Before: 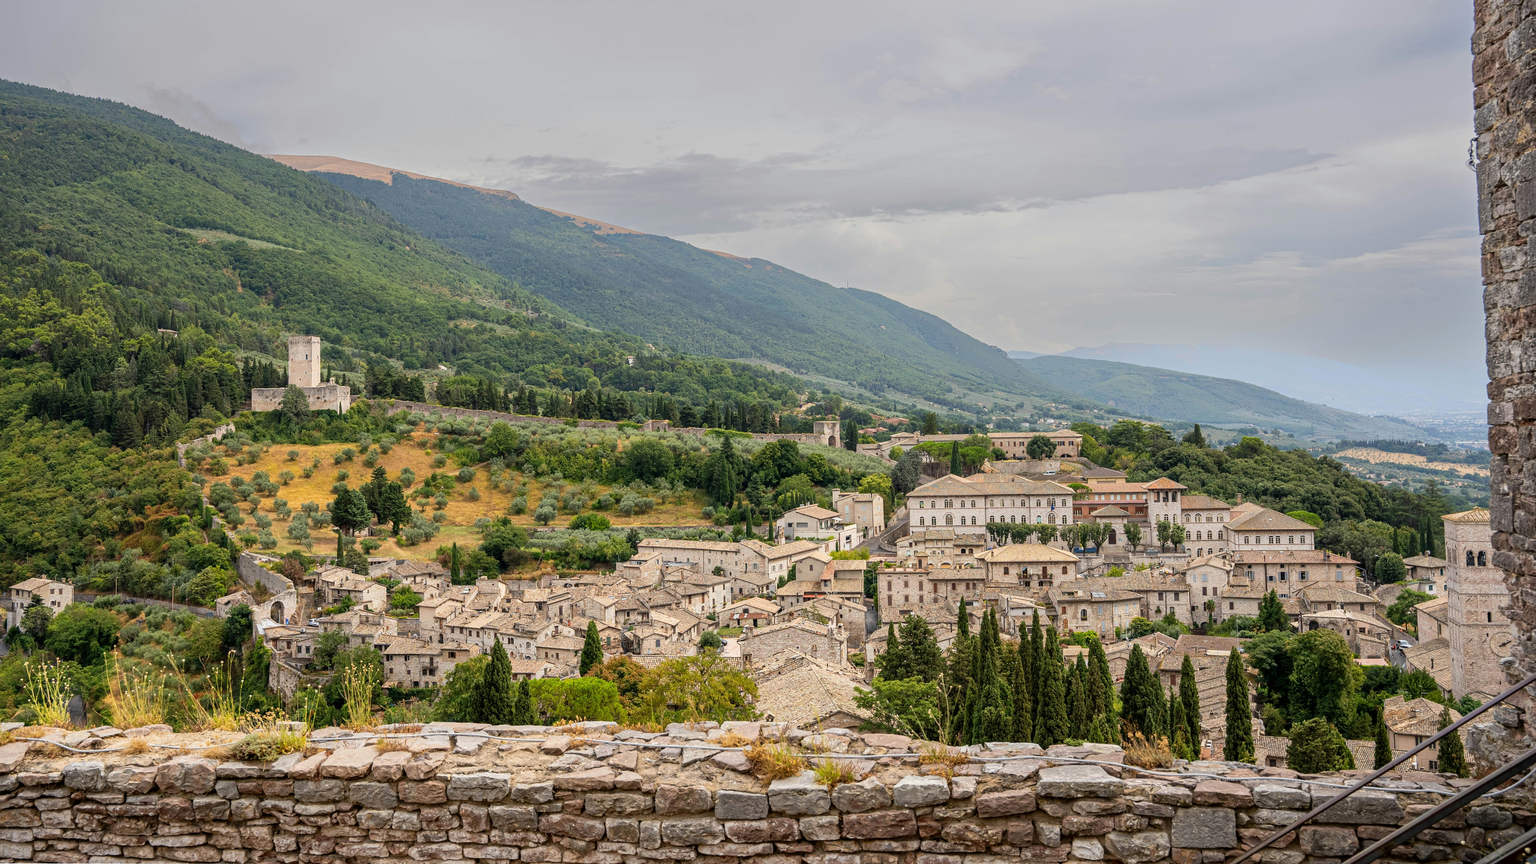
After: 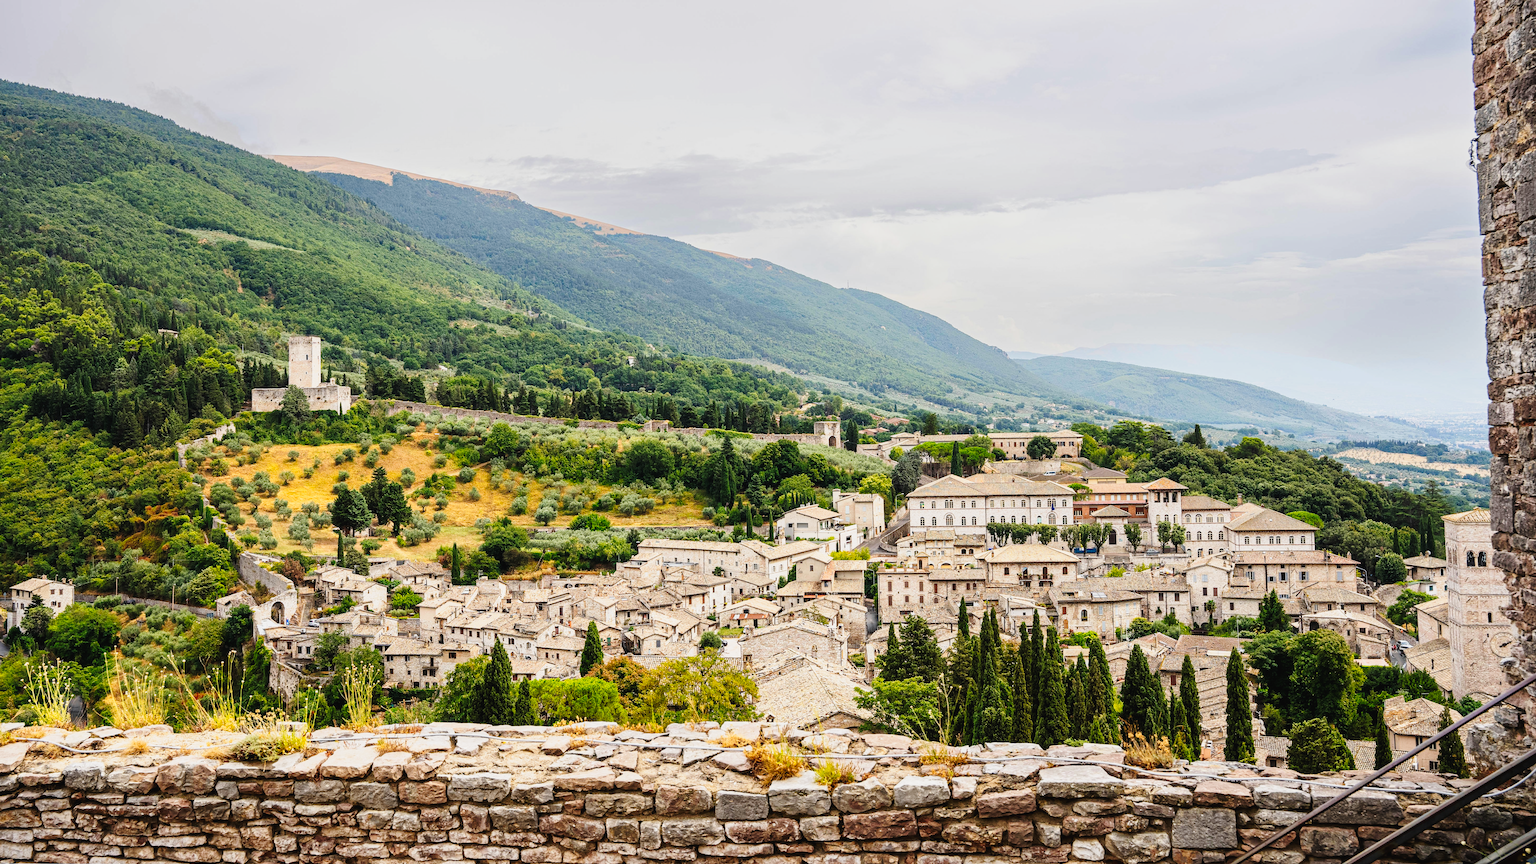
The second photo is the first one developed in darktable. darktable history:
tone curve: curves: ch0 [(0.003, 0.023) (0.071, 0.052) (0.249, 0.201) (0.466, 0.557) (0.625, 0.761) (0.783, 0.9) (0.994, 0.968)]; ch1 [(0, 0) (0.262, 0.227) (0.417, 0.386) (0.469, 0.467) (0.502, 0.498) (0.531, 0.521) (0.576, 0.586) (0.612, 0.634) (0.634, 0.68) (0.686, 0.728) (0.994, 0.987)]; ch2 [(0, 0) (0.262, 0.188) (0.385, 0.353) (0.427, 0.424) (0.495, 0.493) (0.518, 0.544) (0.55, 0.579) (0.595, 0.621) (0.644, 0.748) (1, 1)], preserve colors none
